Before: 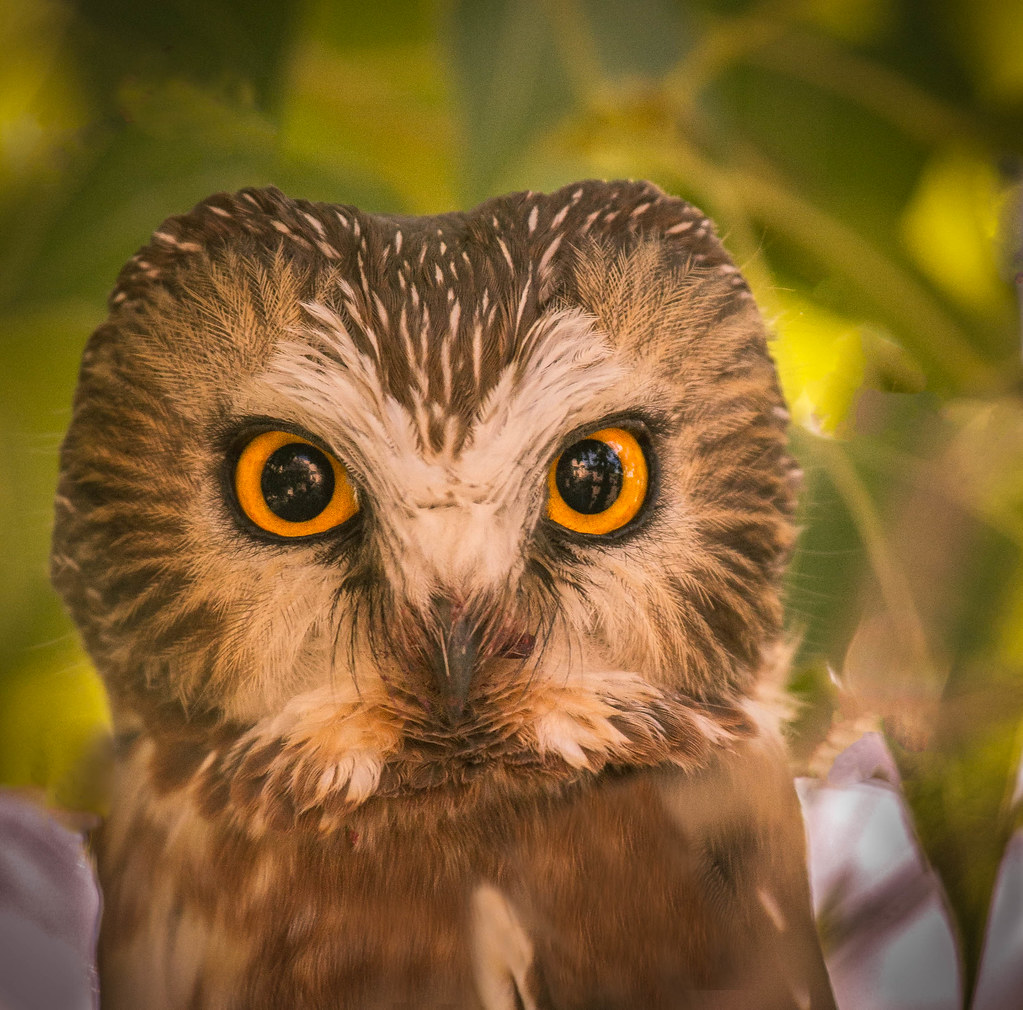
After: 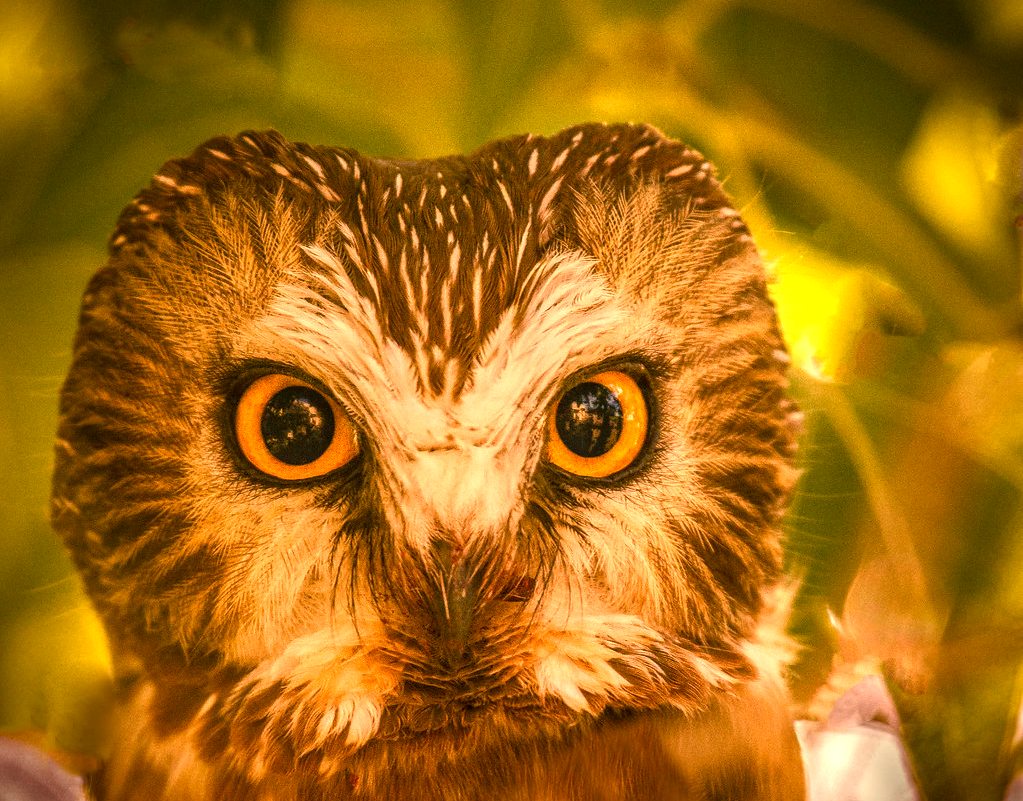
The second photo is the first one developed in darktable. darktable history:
white balance: red 1.138, green 0.996, blue 0.812
crop and rotate: top 5.667%, bottom 14.937%
color balance rgb: perceptual saturation grading › mid-tones 6.33%, perceptual saturation grading › shadows 72.44%, perceptual brilliance grading › highlights 11.59%, contrast 5.05%
local contrast: on, module defaults
